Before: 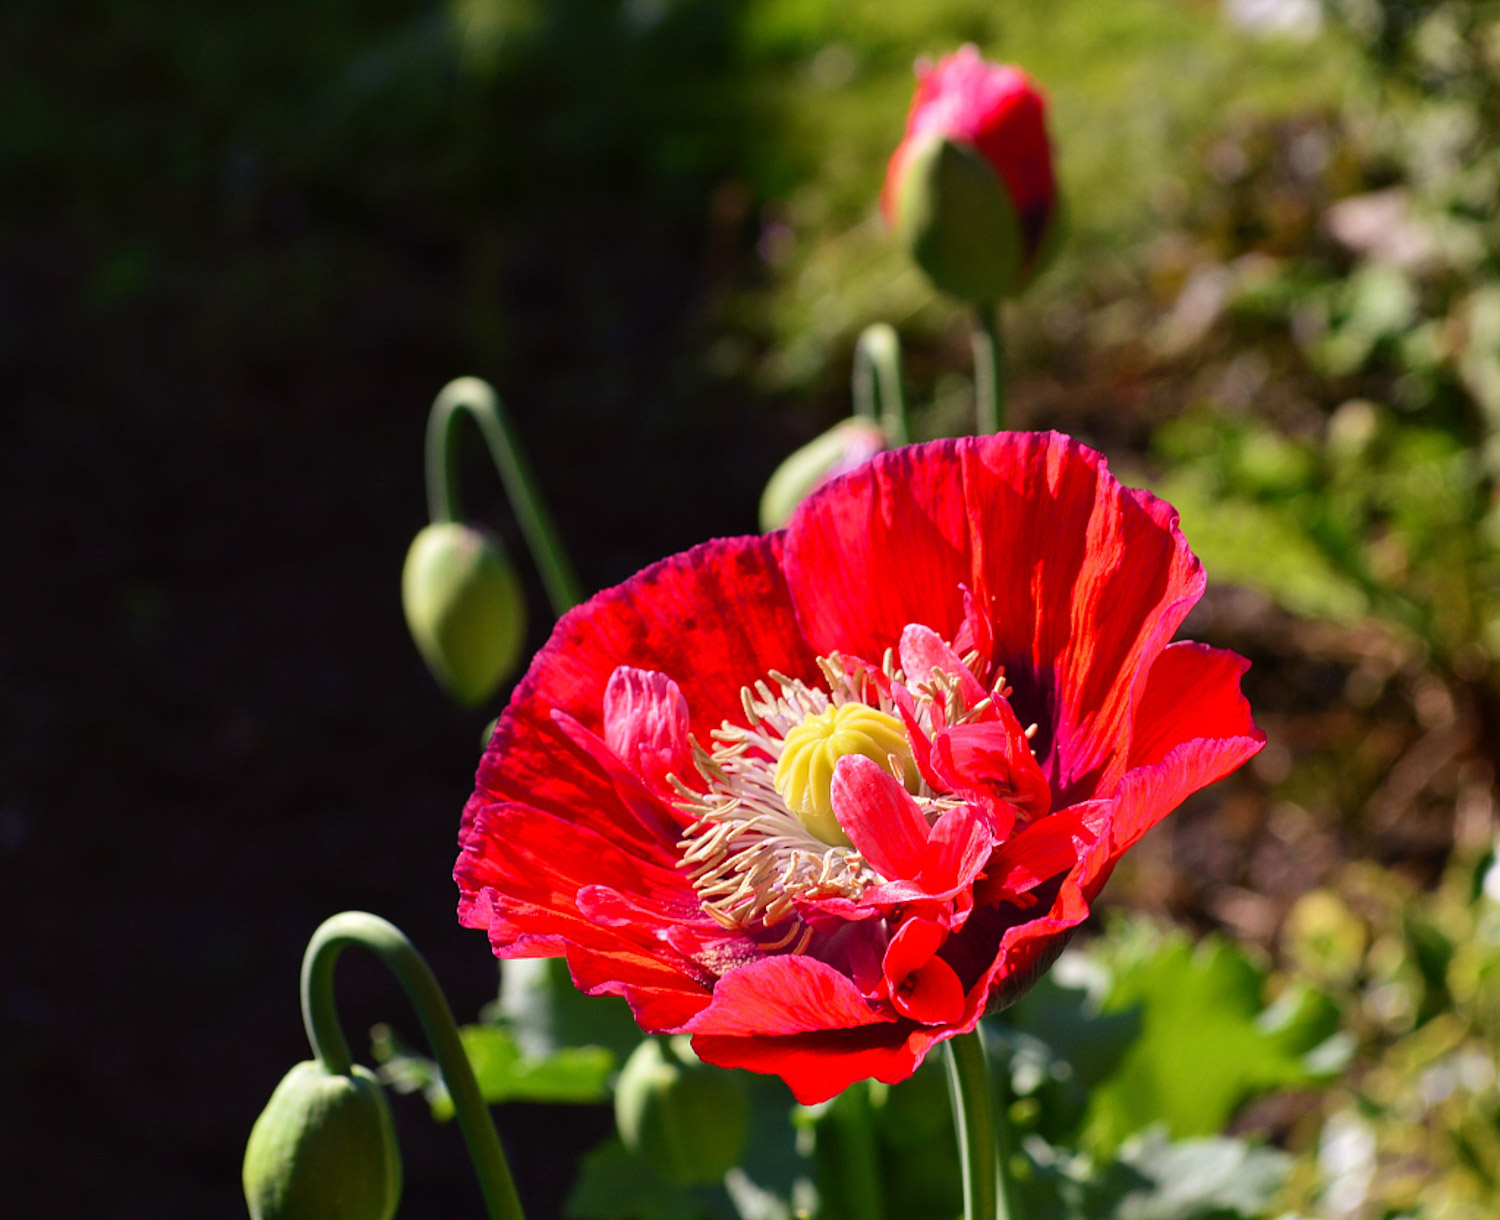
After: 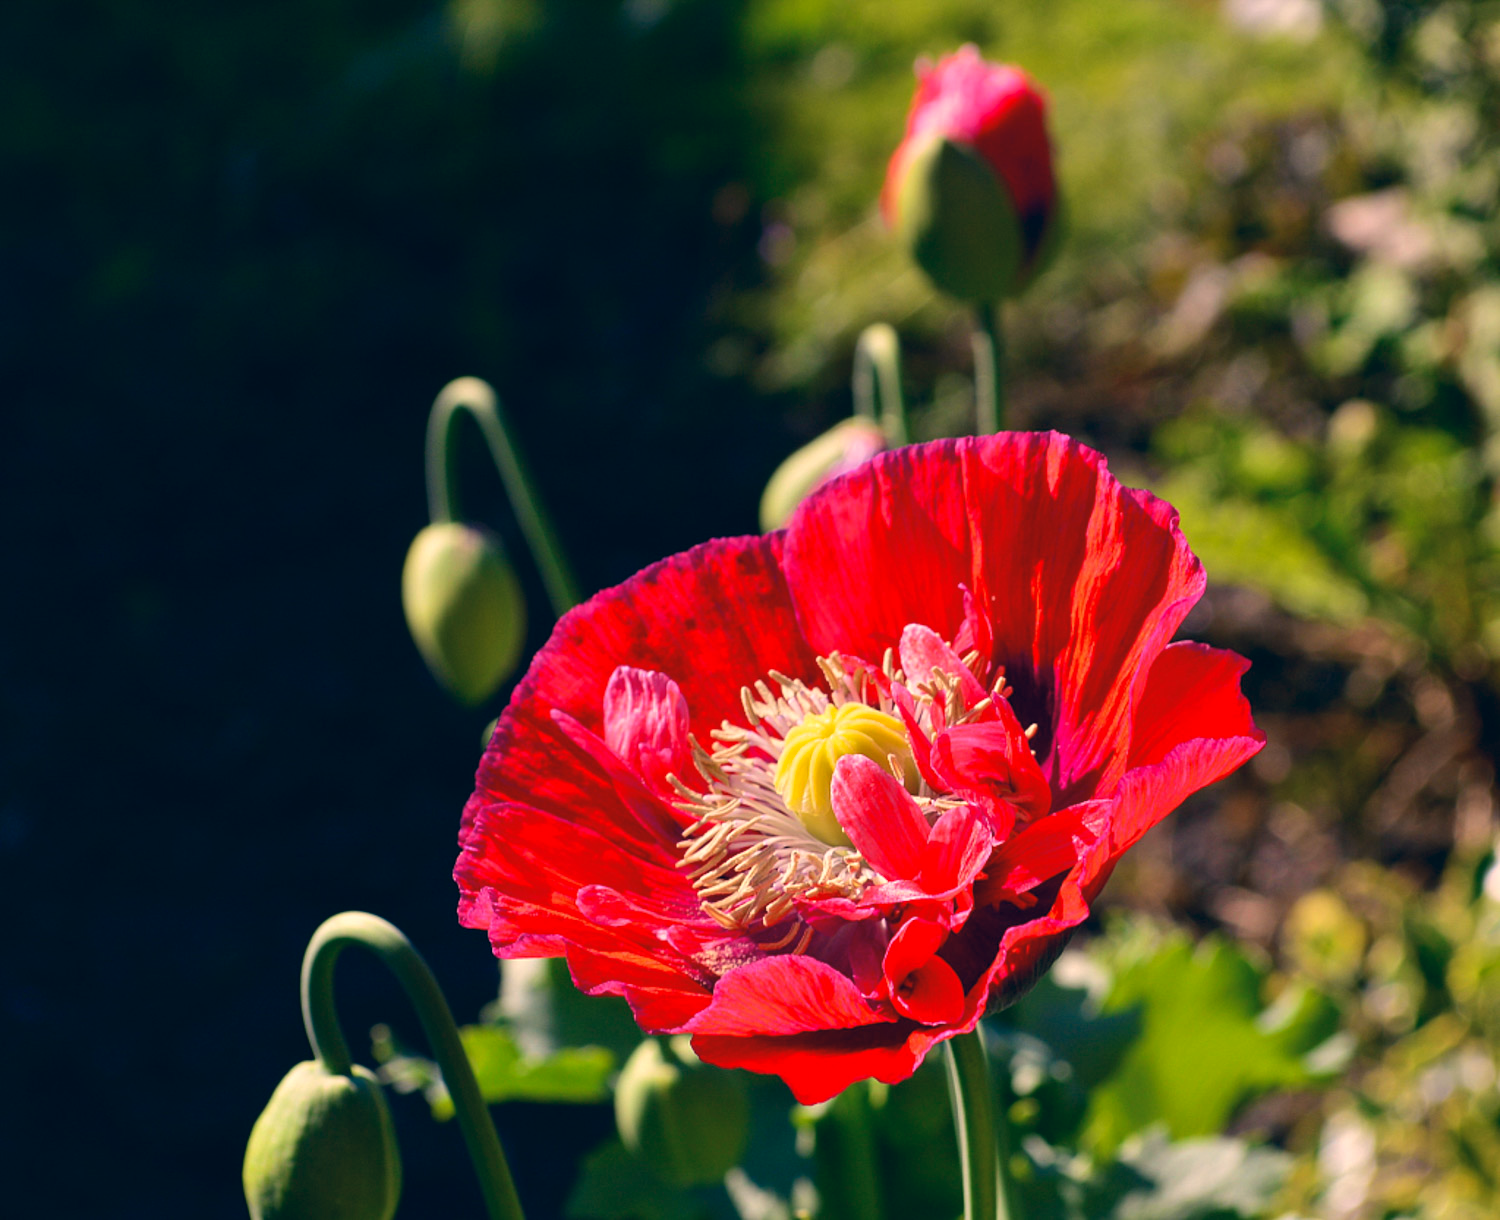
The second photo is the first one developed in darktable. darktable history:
color correction: highlights a* 10.27, highlights b* 14.76, shadows a* -9.87, shadows b* -15.1
